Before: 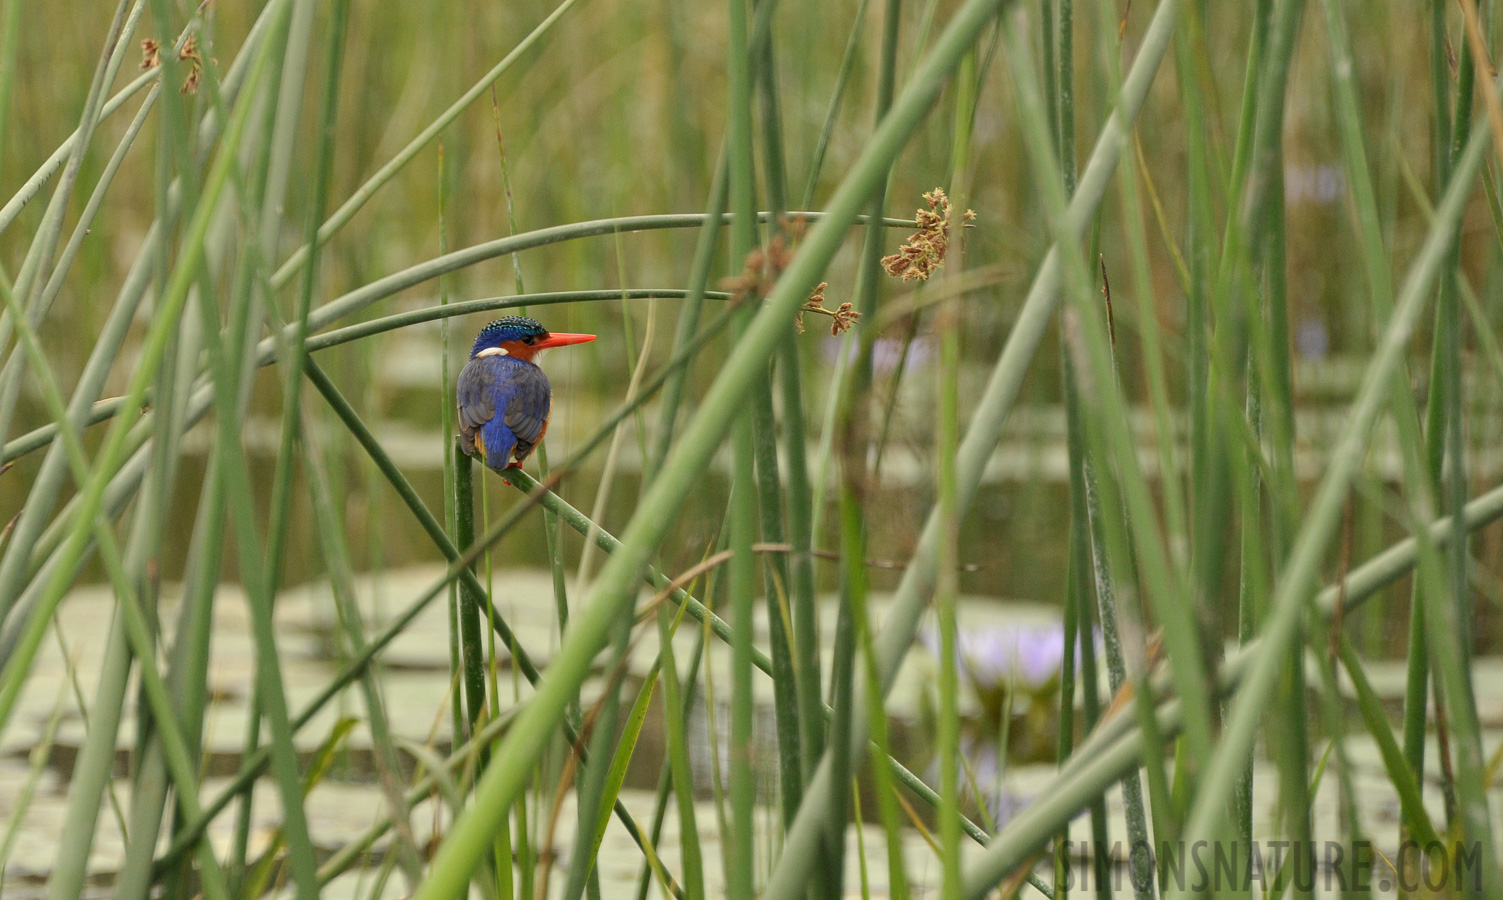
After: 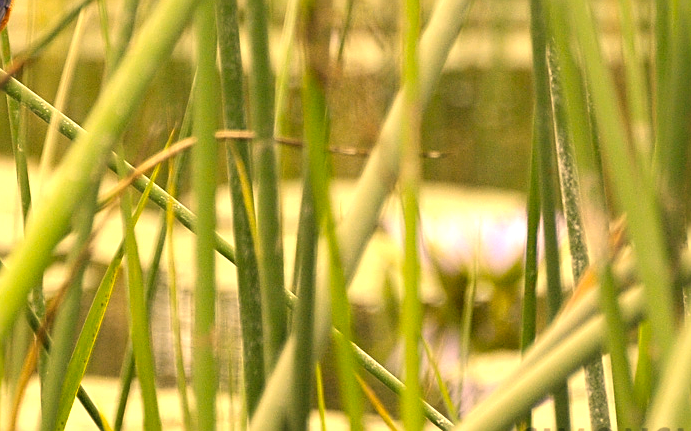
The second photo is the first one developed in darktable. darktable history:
sharpen: on, module defaults
crop: left 35.763%, top 45.963%, right 18.23%, bottom 6.135%
exposure: exposure -0.04 EV, compensate highlight preservation false
color correction: highlights a* 14.78, highlights b* 31.6
tone equalizer: -8 EV -1.05 EV, -7 EV -1.05 EV, -6 EV -0.894 EV, -5 EV -0.589 EV, -3 EV 0.555 EV, -2 EV 0.856 EV, -1 EV 1.01 EV, +0 EV 1.07 EV
